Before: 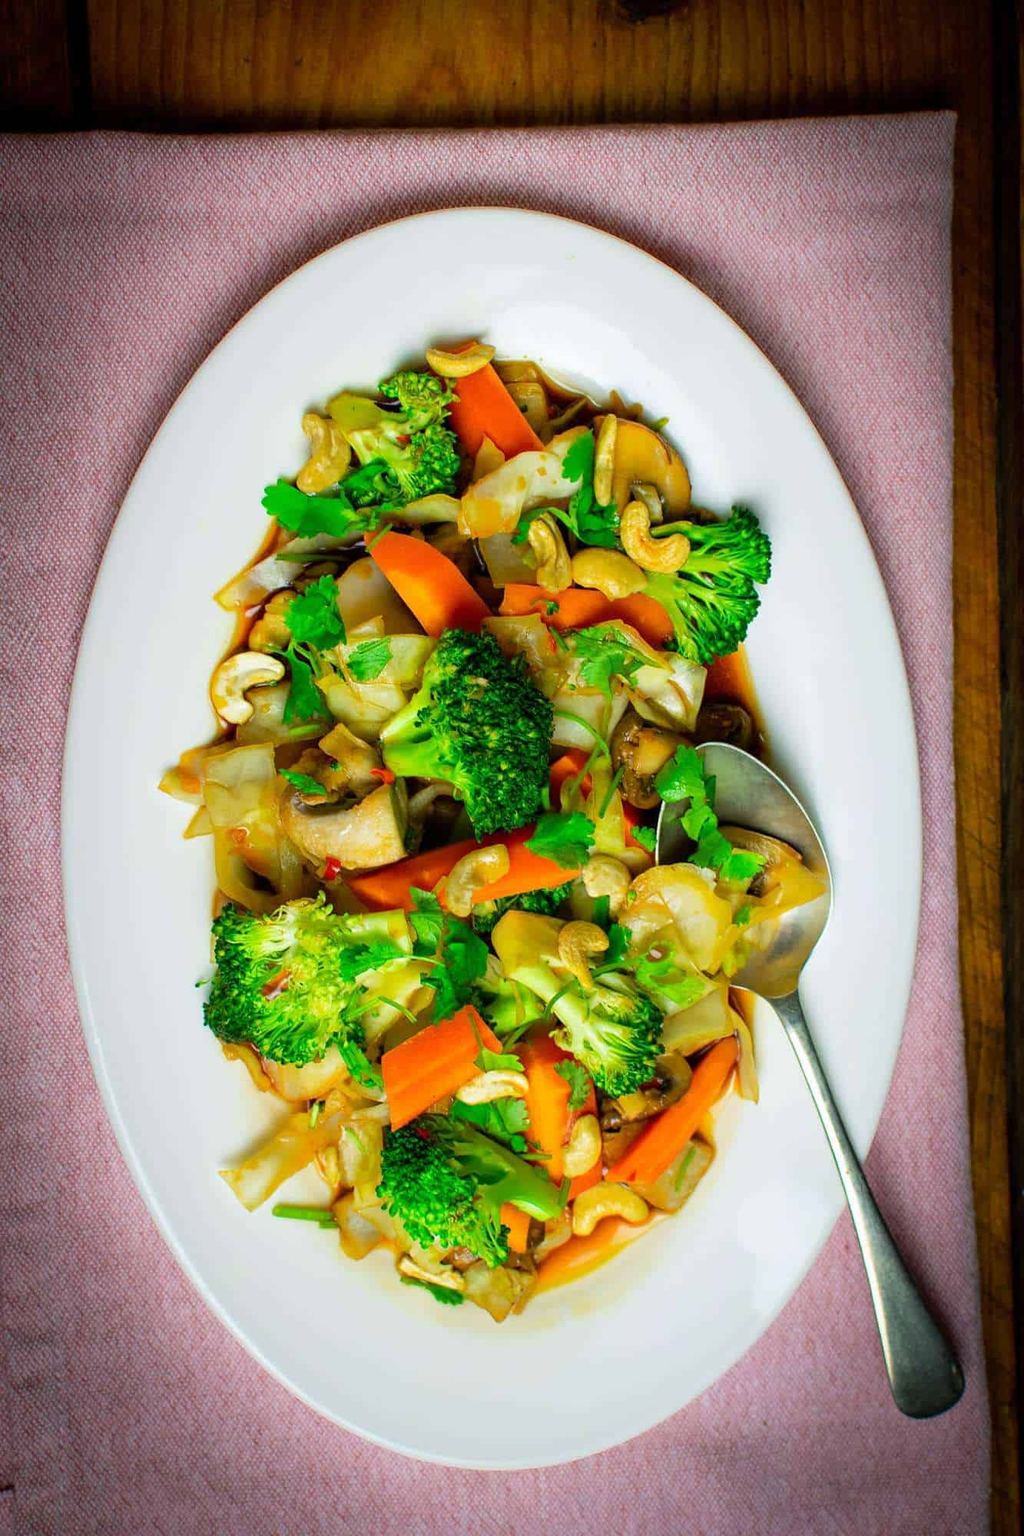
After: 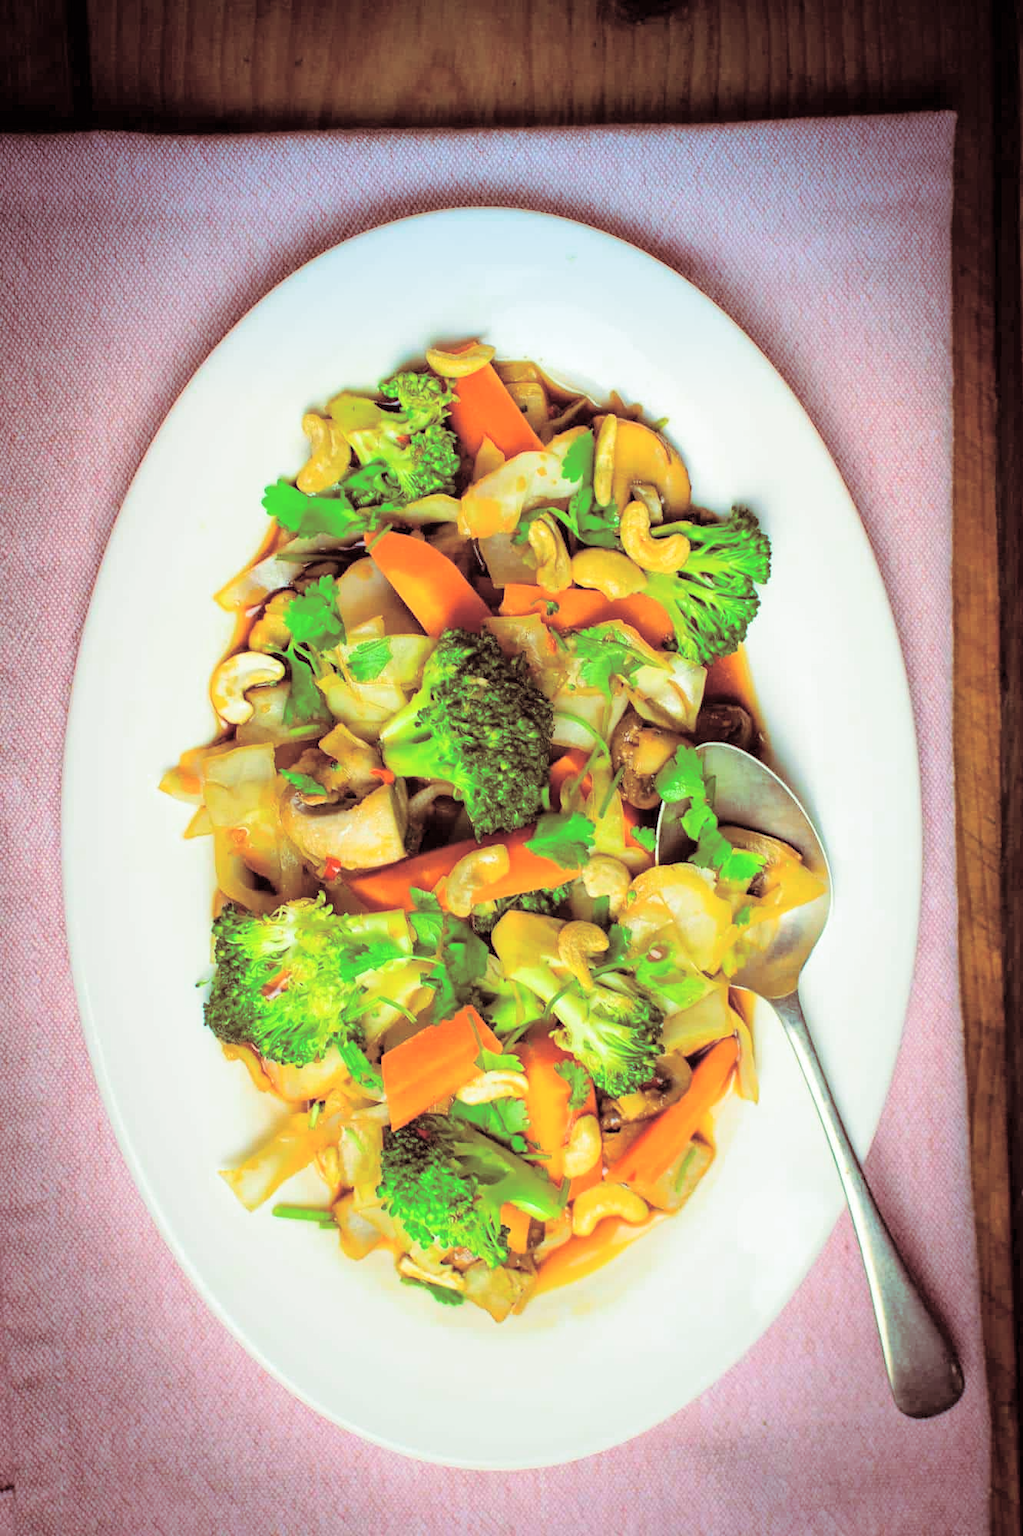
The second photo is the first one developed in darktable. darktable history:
graduated density: density 2.02 EV, hardness 44%, rotation 0.374°, offset 8.21, hue 208.8°, saturation 97%
global tonemap: drago (0.7, 100)
split-toning: on, module defaults
